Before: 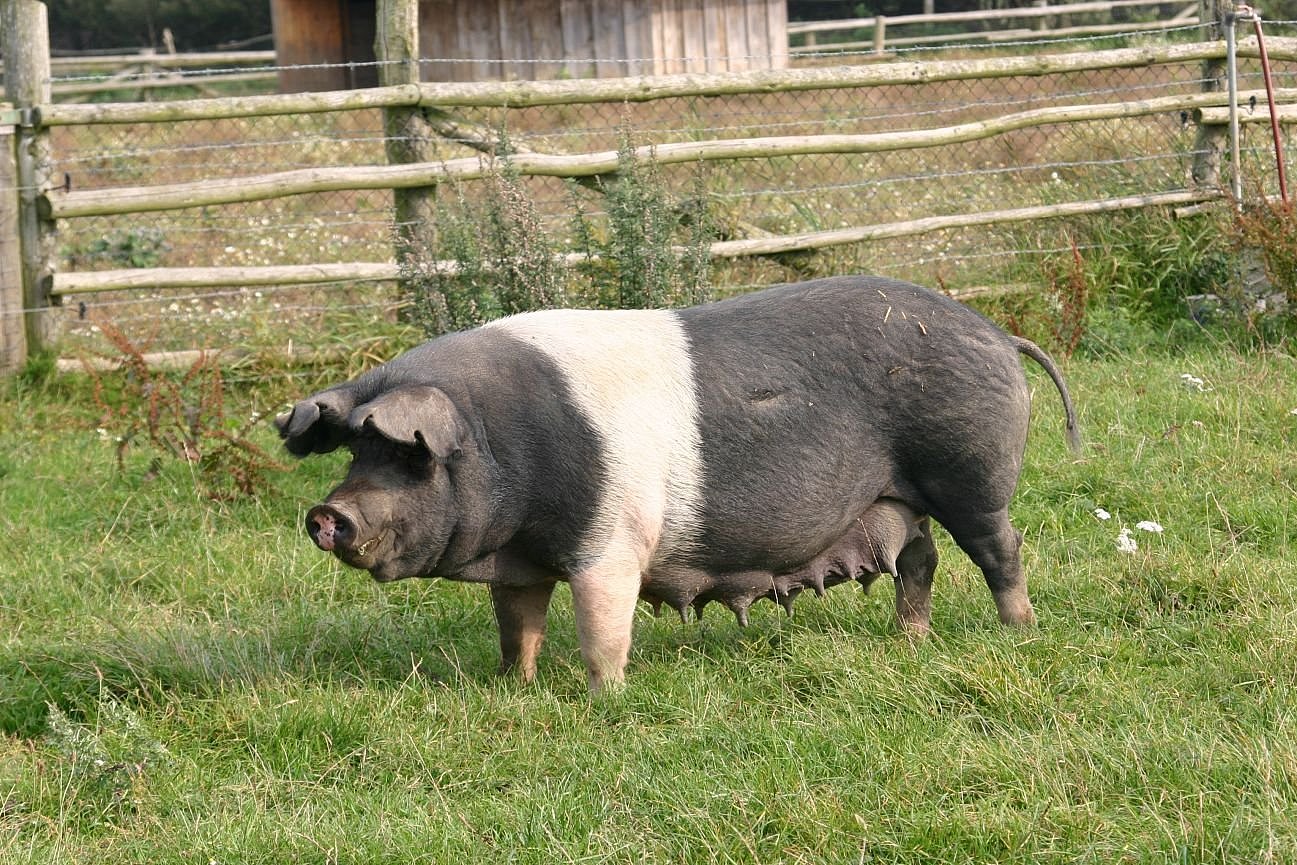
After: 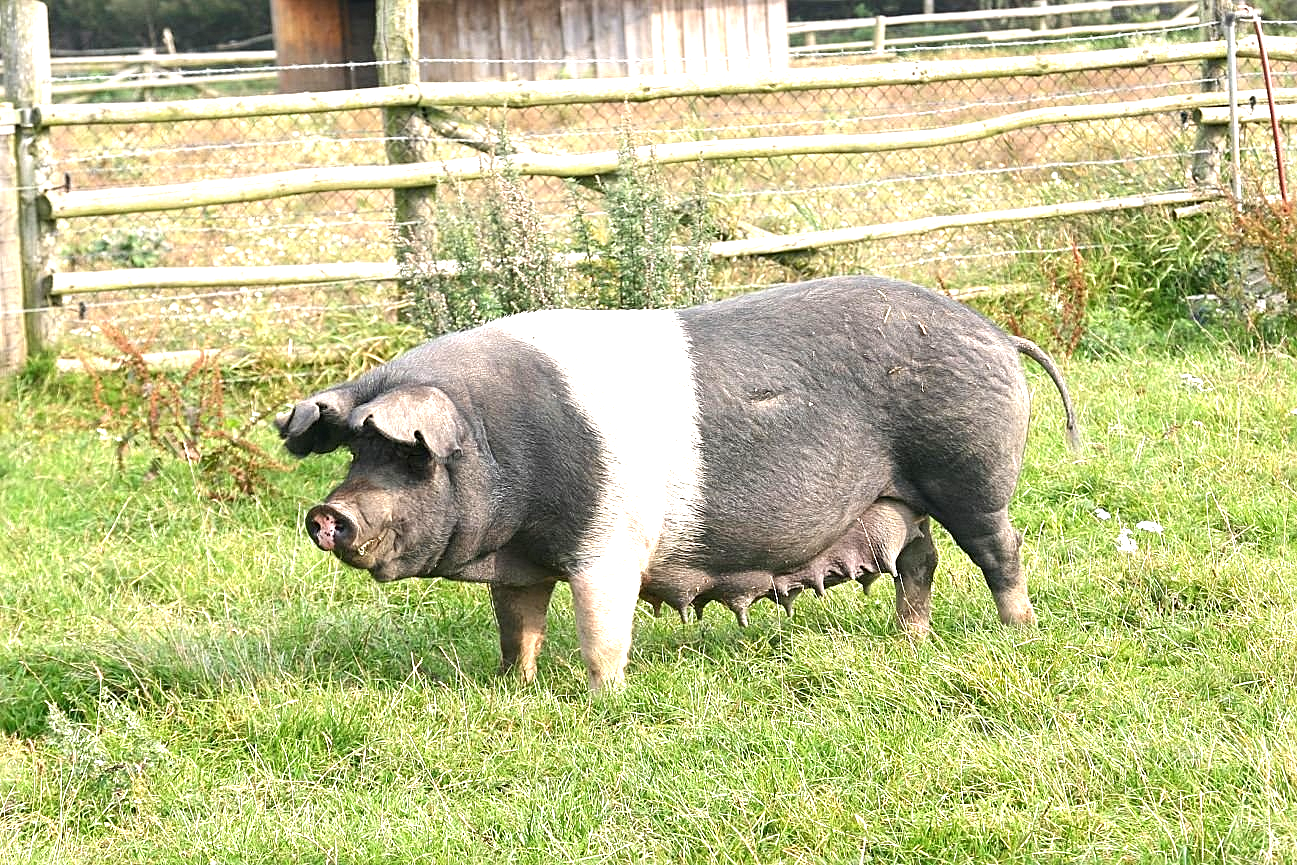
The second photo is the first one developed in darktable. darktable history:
sharpen: radius 2.476, amount 0.34
exposure: black level correction 0, exposure 1.2 EV, compensate highlight preservation false
